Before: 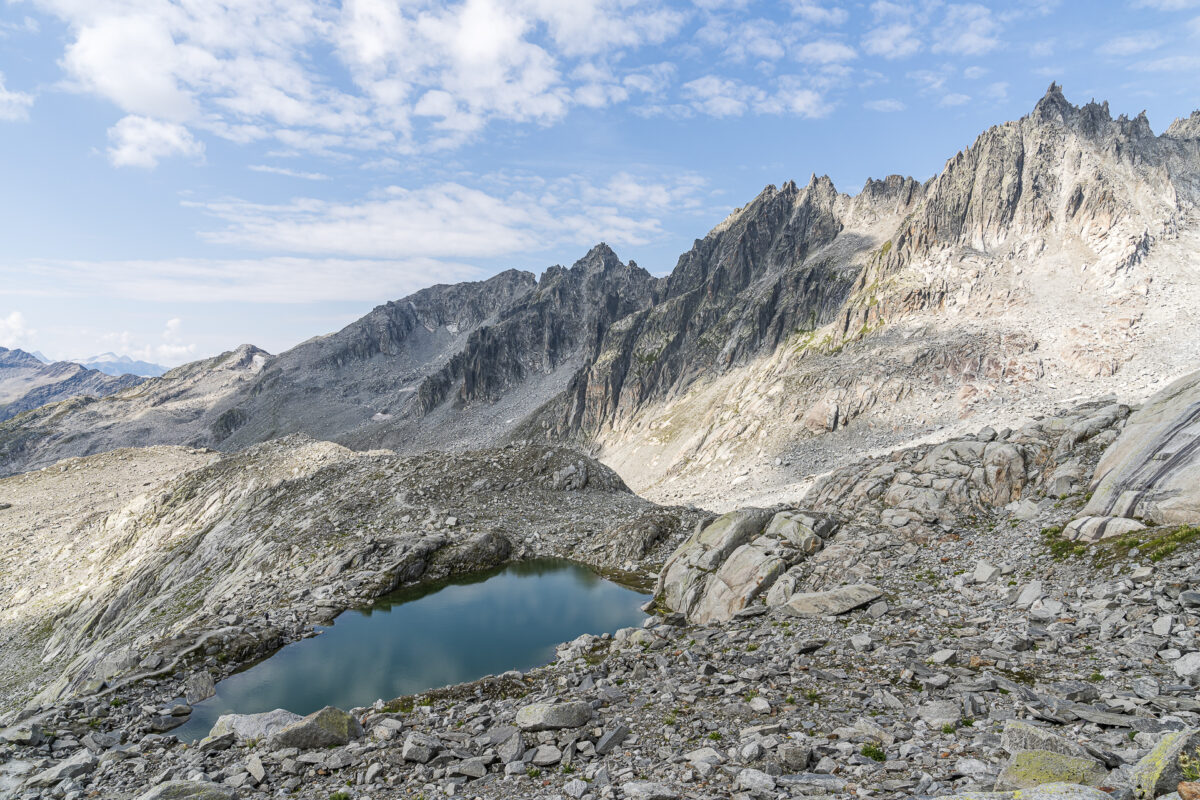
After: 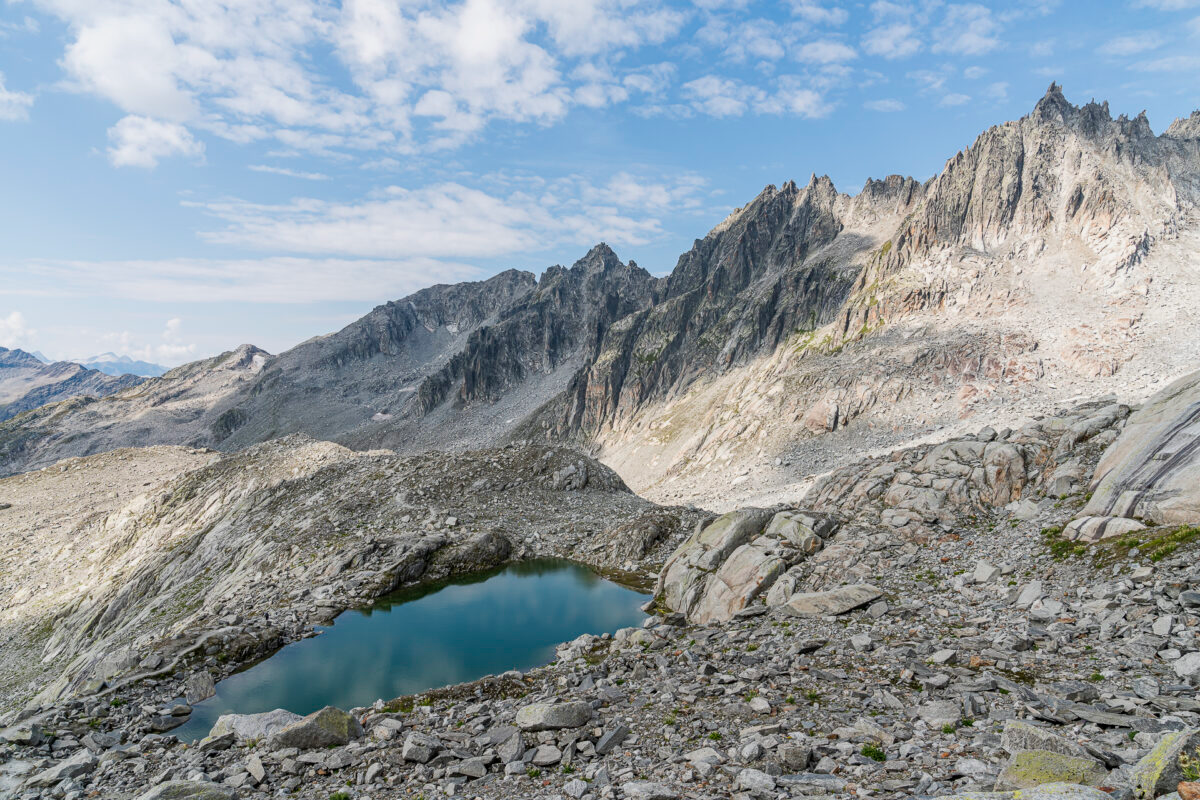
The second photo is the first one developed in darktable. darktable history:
exposure: exposure -0.155 EV, compensate exposure bias true, compensate highlight preservation false
